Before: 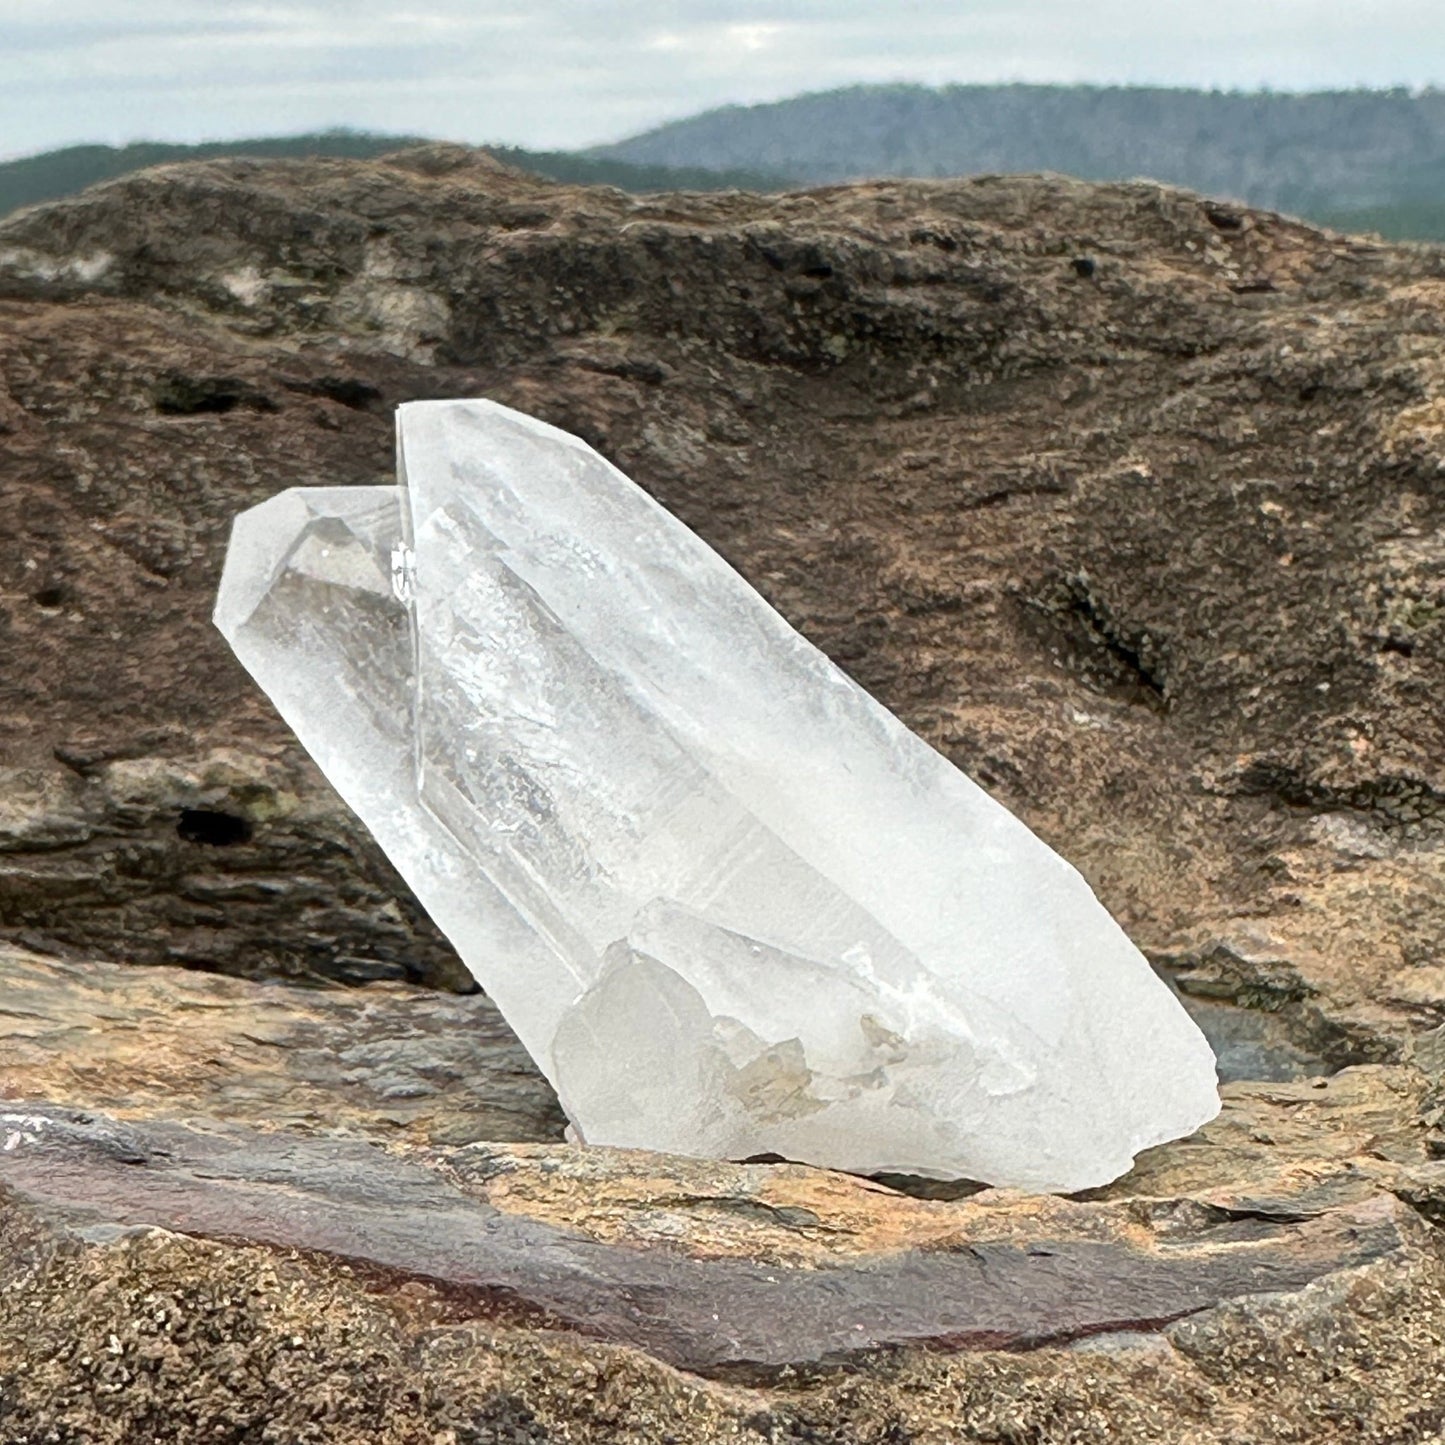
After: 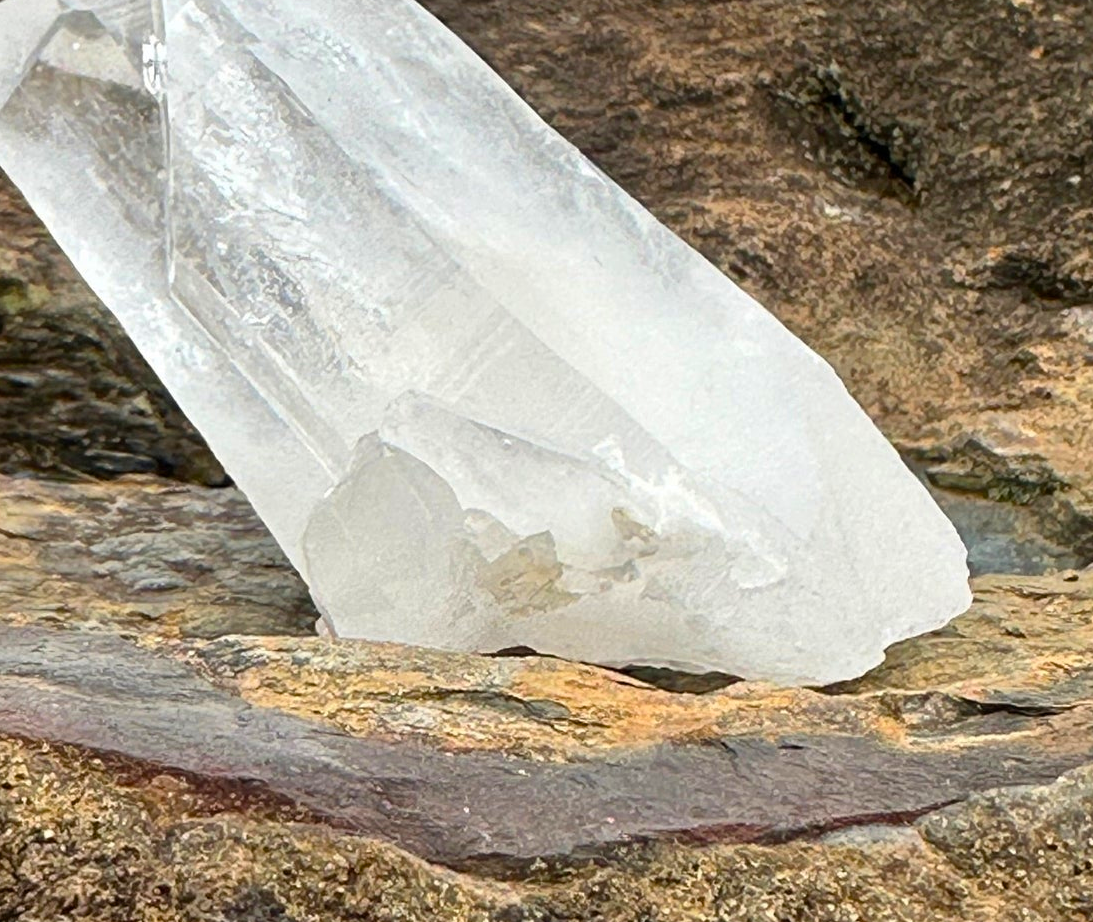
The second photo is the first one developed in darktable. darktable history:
crop and rotate: left 17.299%, top 35.115%, right 7.015%, bottom 1.024%
color balance rgb: perceptual saturation grading › global saturation 25%, global vibrance 20%
